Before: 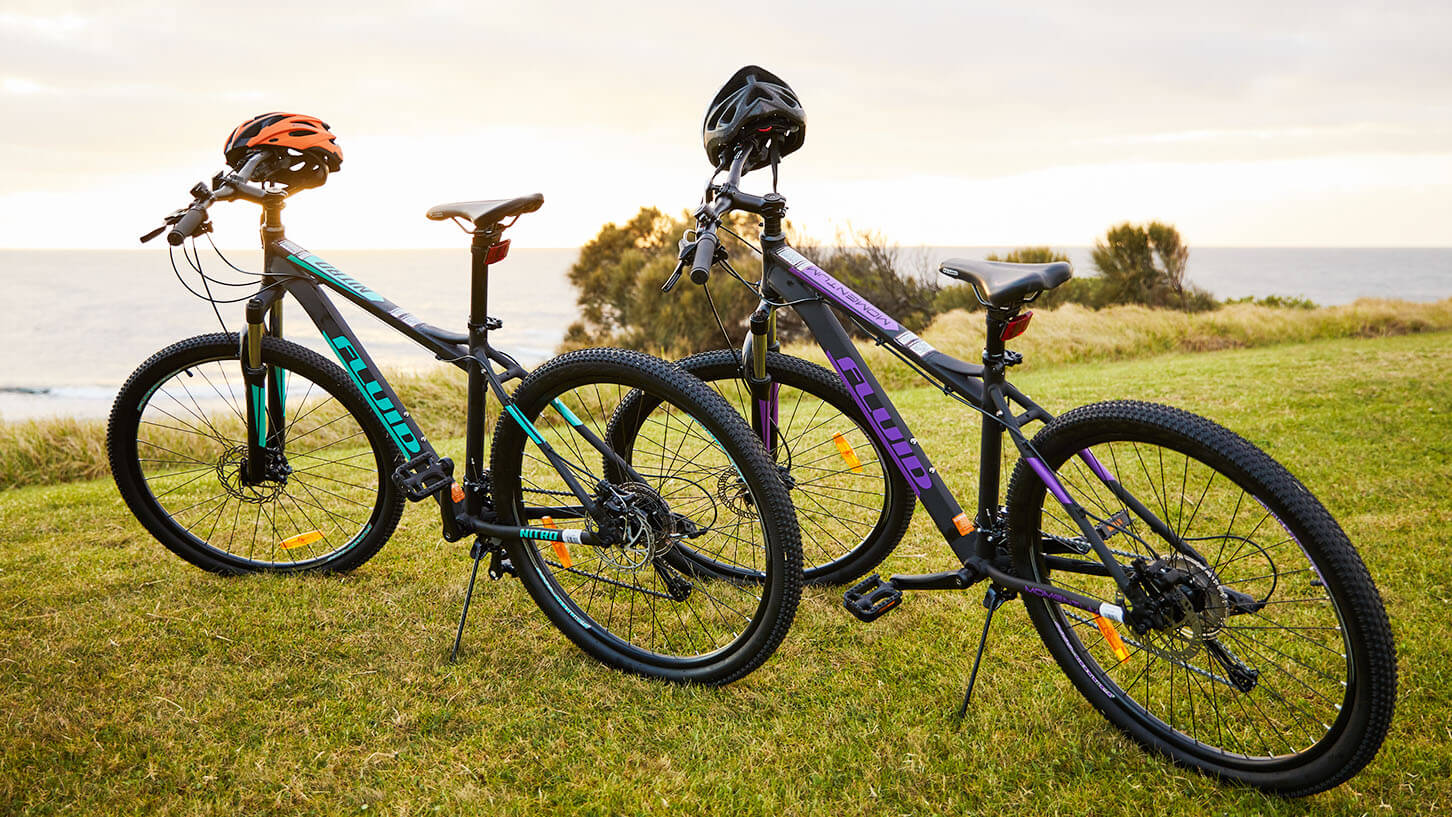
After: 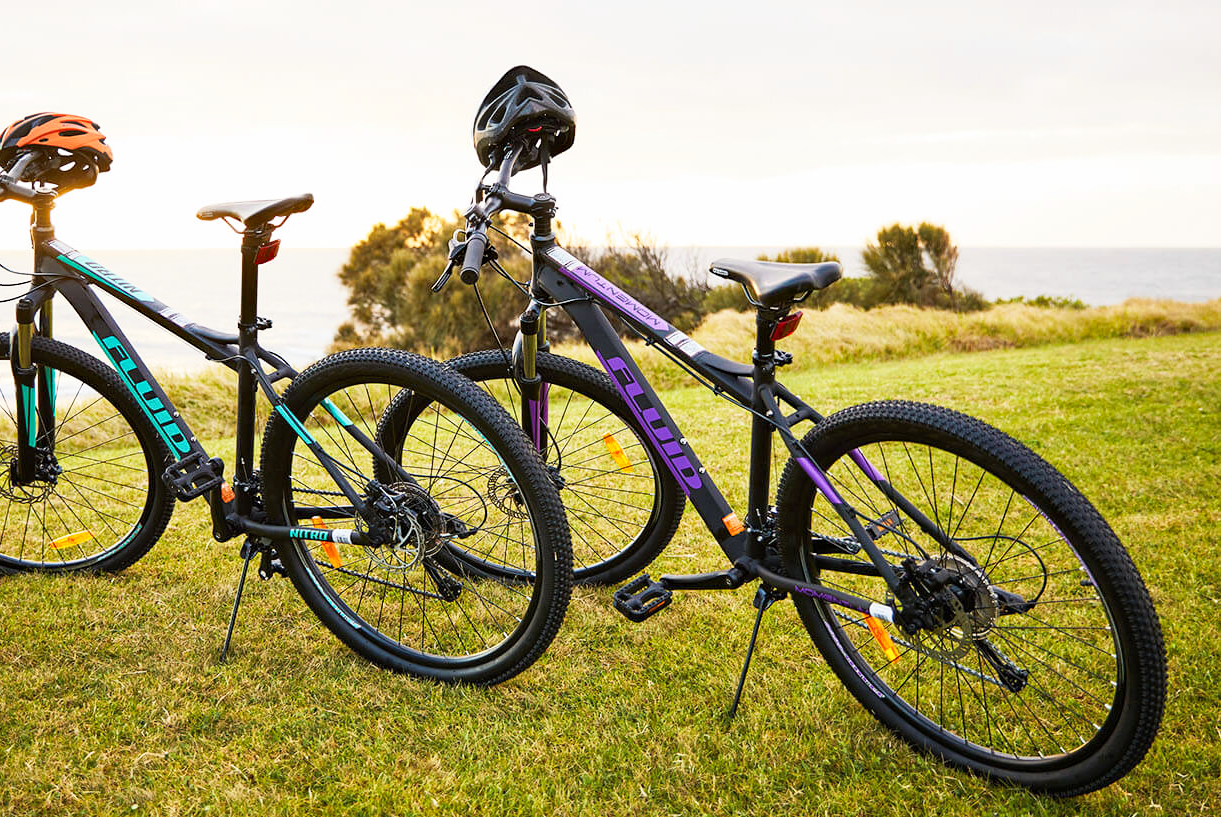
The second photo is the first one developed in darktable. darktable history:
crop: left 15.903%
base curve: curves: ch0 [(0, 0) (0.666, 0.806) (1, 1)], preserve colors none
haze removal: strength 0.295, distance 0.256, adaptive false
